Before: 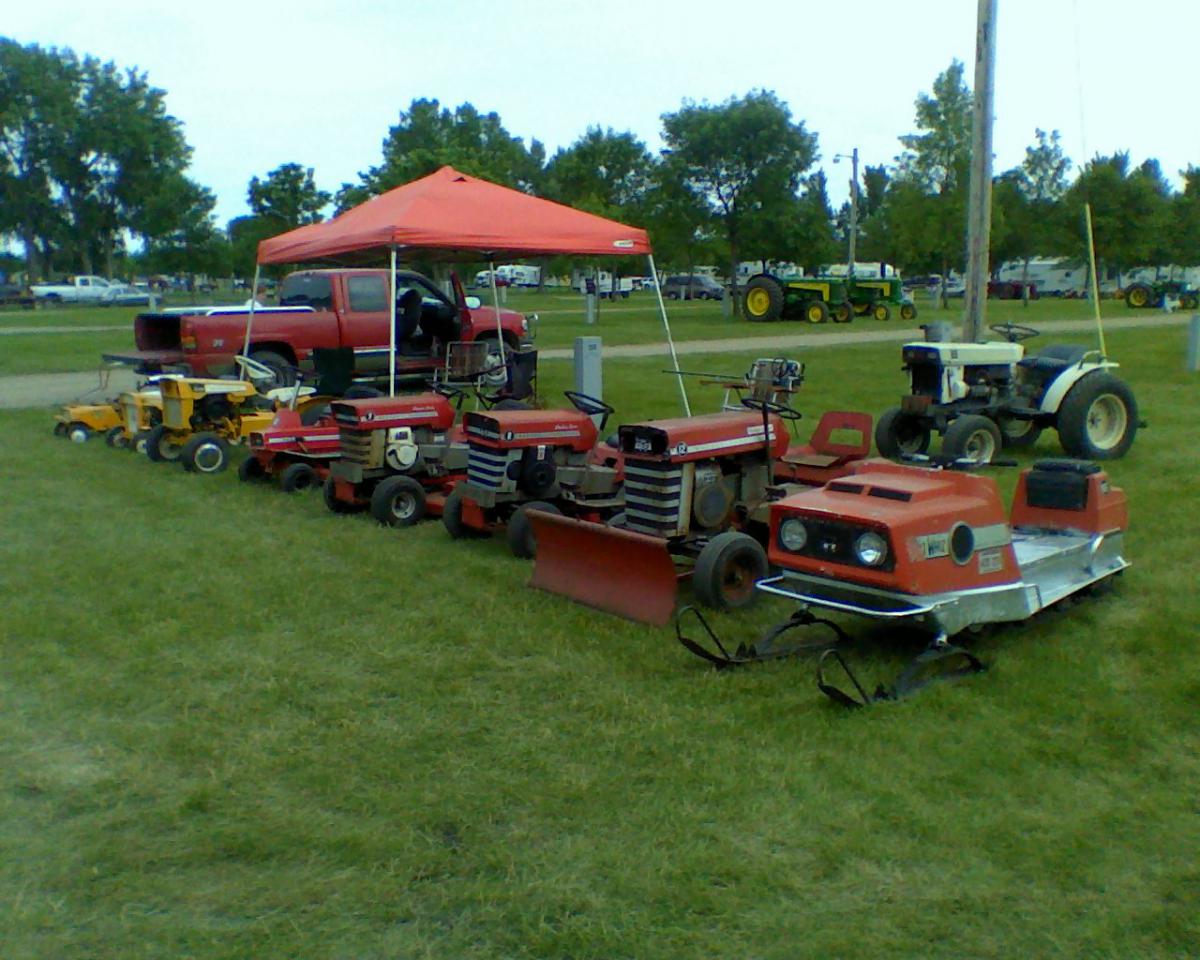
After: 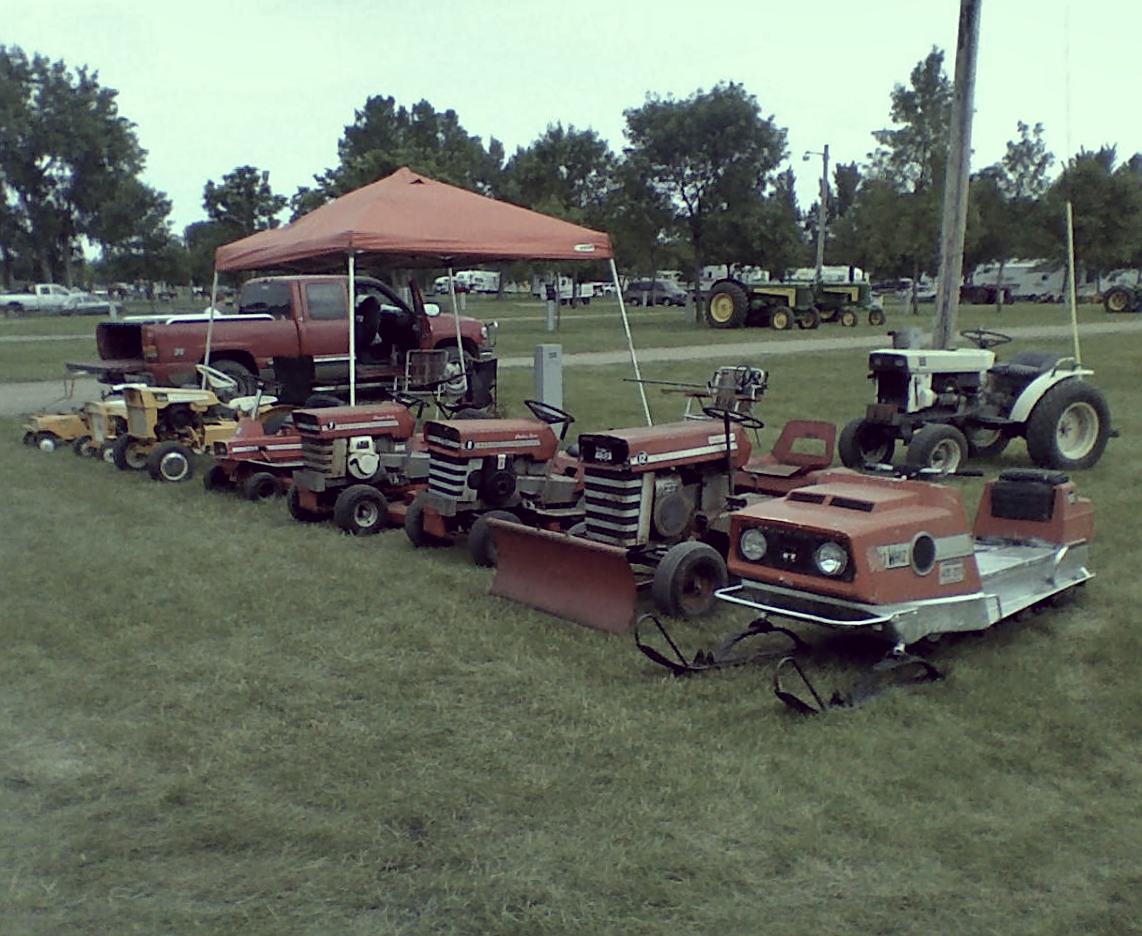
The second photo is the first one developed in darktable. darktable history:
rotate and perspective: rotation 0.074°, lens shift (vertical) 0.096, lens shift (horizontal) -0.041, crop left 0.043, crop right 0.952, crop top 0.024, crop bottom 0.979
sharpen: on, module defaults
shadows and highlights: low approximation 0.01, soften with gaussian
contrast brightness saturation: contrast 0.01, saturation -0.05
color correction: highlights a* -20.17, highlights b* 20.27, shadows a* 20.03, shadows b* -20.46, saturation 0.43
